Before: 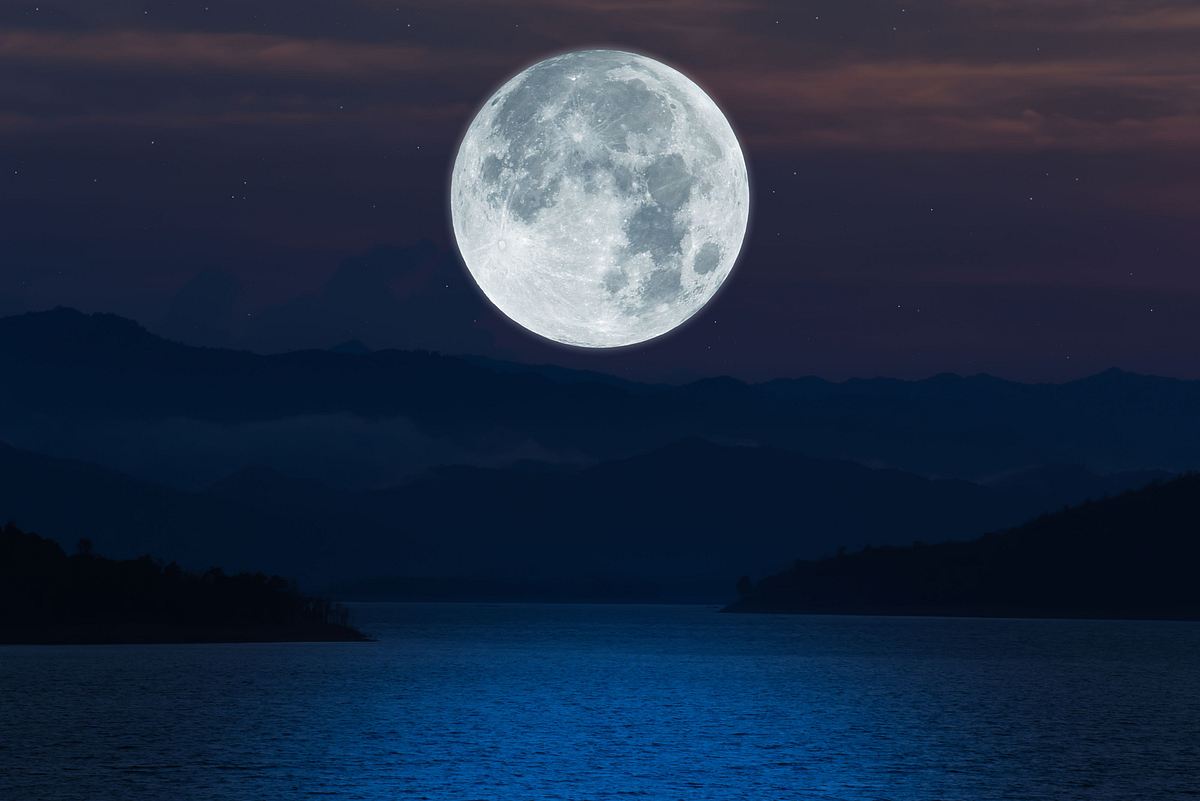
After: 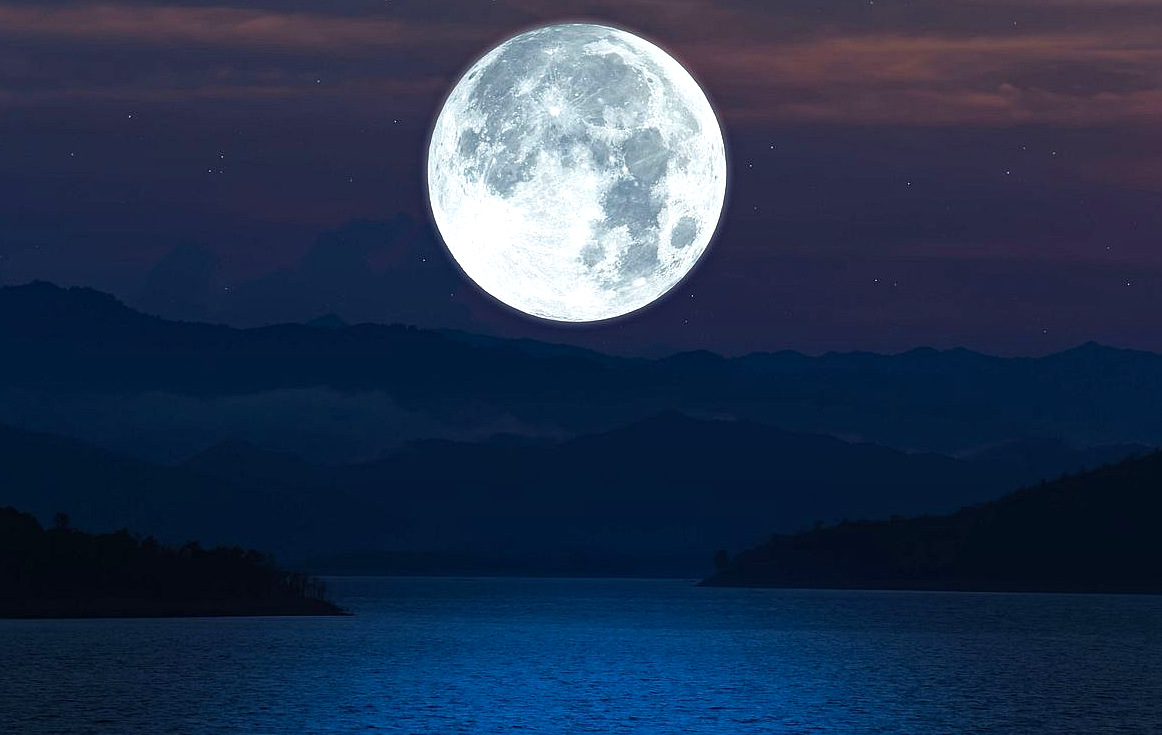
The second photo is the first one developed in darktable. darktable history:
graduated density: rotation -180°, offset 27.42
exposure: black level correction 0, exposure 0.7 EV, compensate exposure bias true, compensate highlight preservation false
crop: left 1.964%, top 3.251%, right 1.122%, bottom 4.933%
sharpen: radius 1.272, amount 0.305, threshold 0
haze removal: compatibility mode true, adaptive false
